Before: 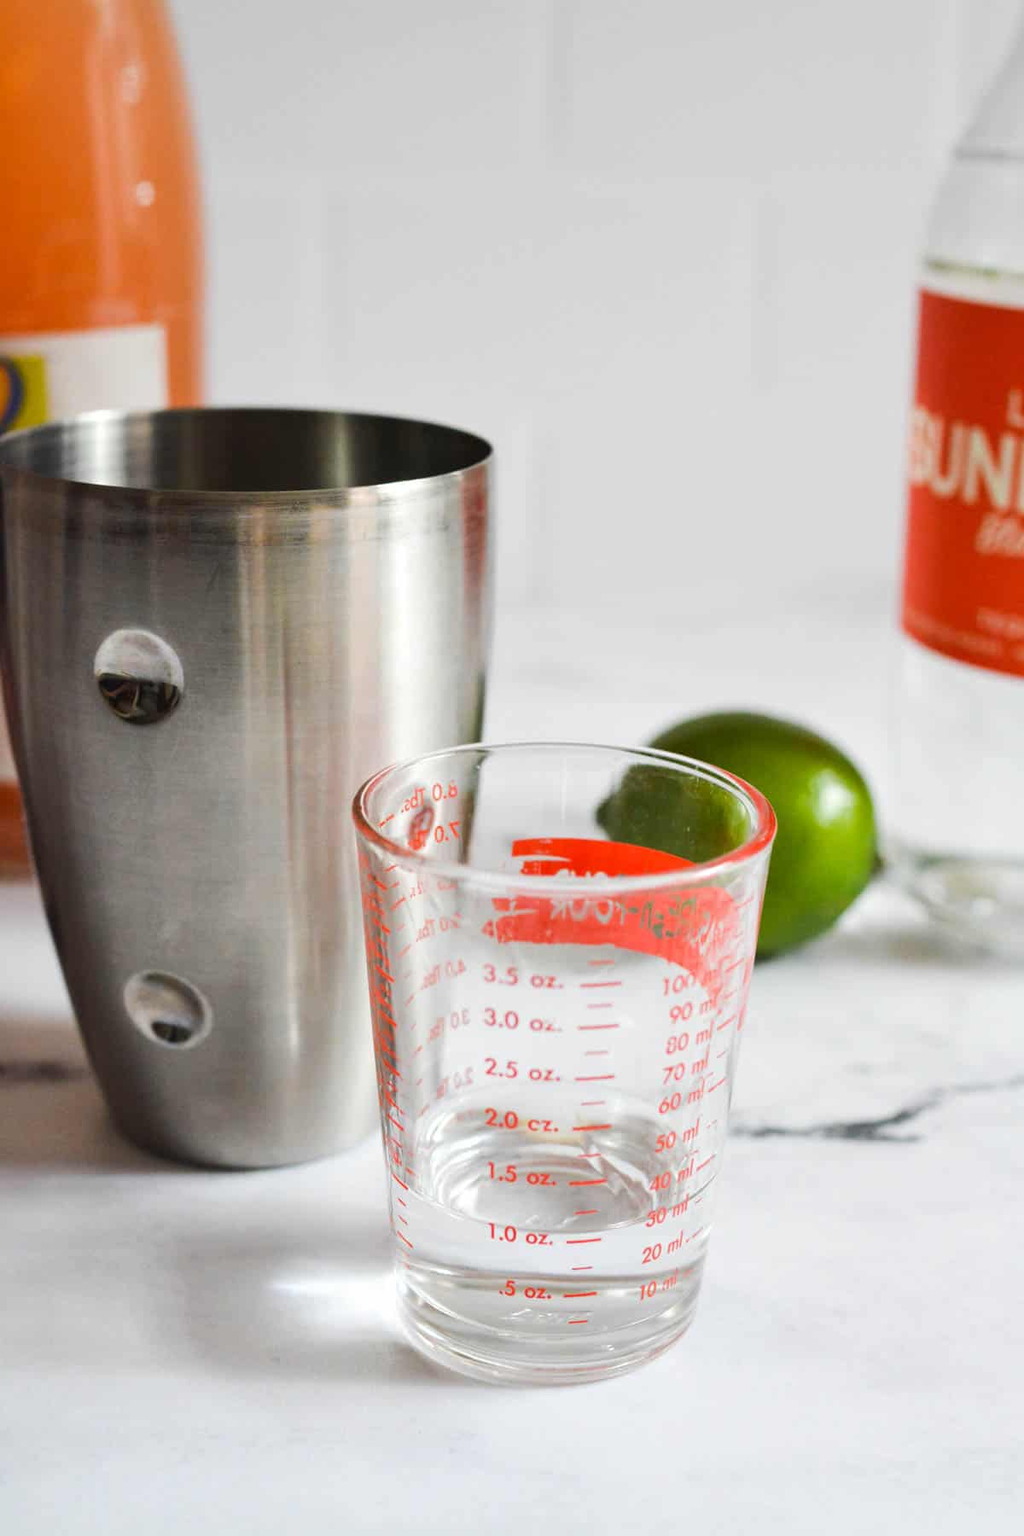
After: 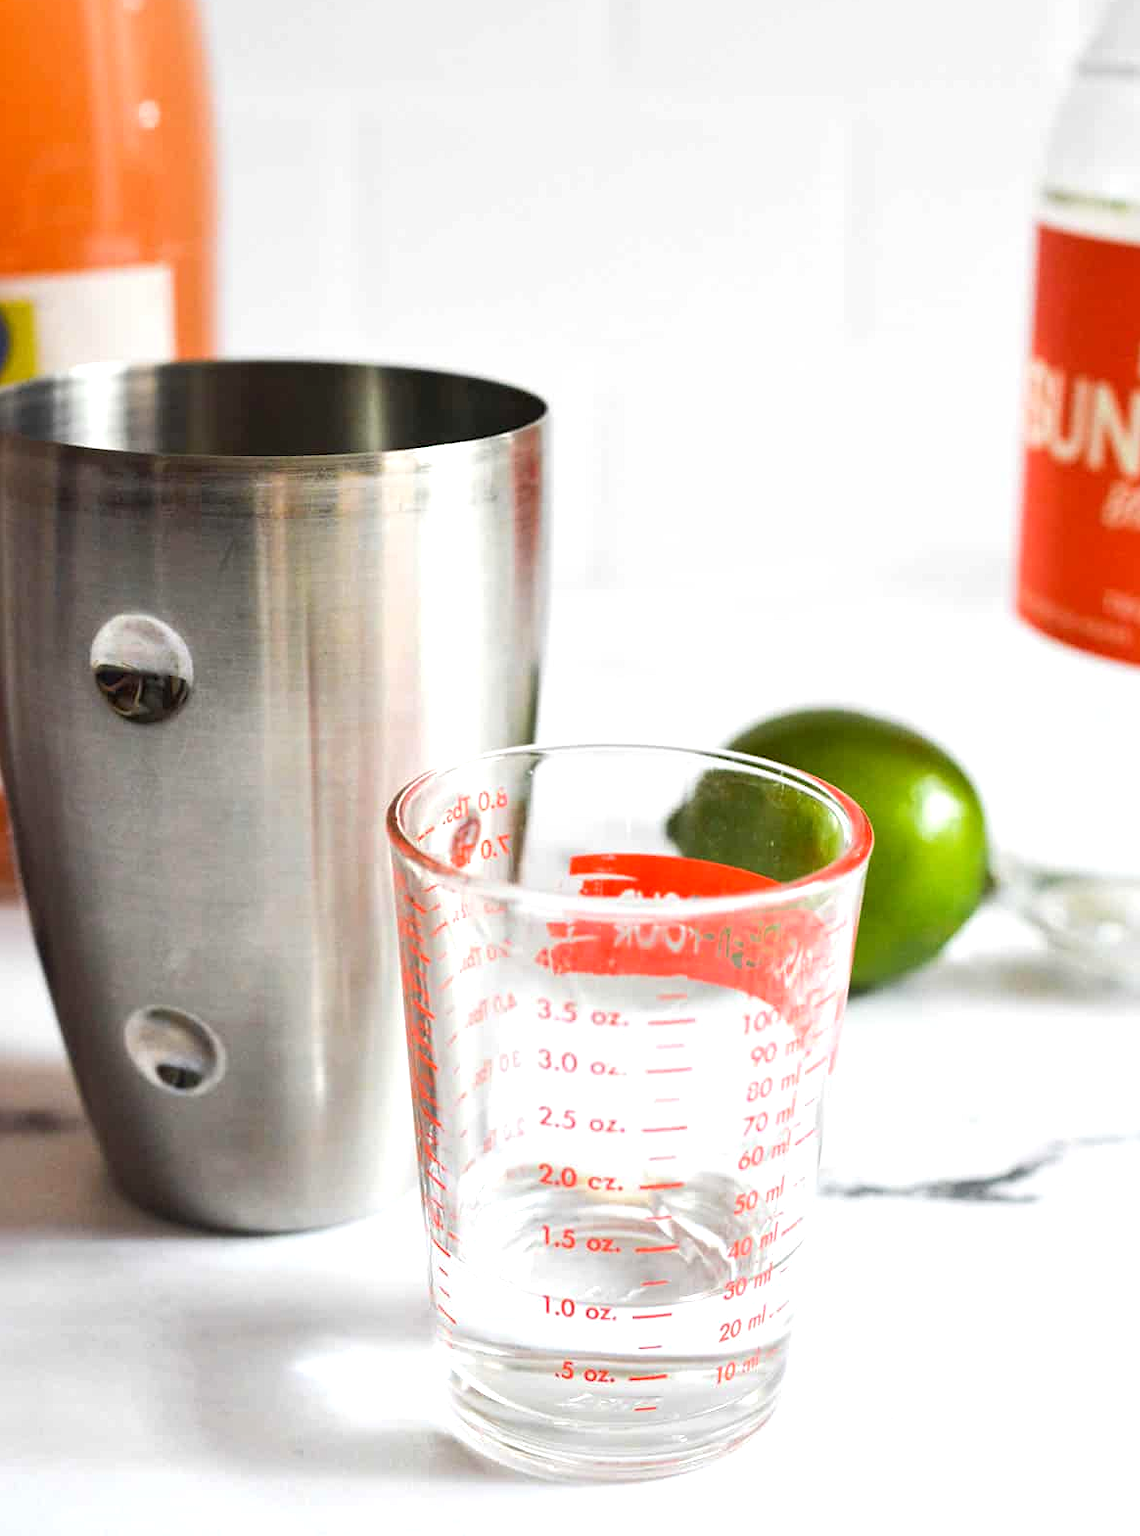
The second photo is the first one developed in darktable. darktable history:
crop: left 1.507%, top 6.147%, right 1.379%, bottom 6.637%
sharpen: amount 0.2
exposure: black level correction 0.001, exposure 0.5 EV, compensate exposure bias true, compensate highlight preservation false
